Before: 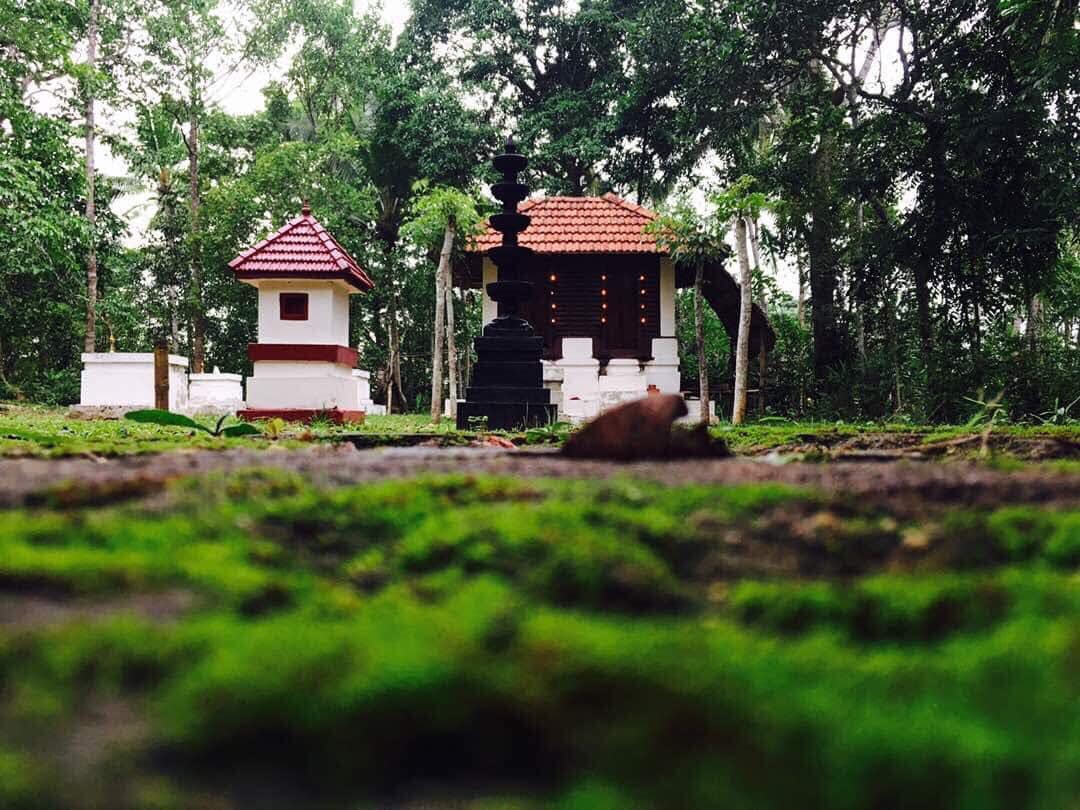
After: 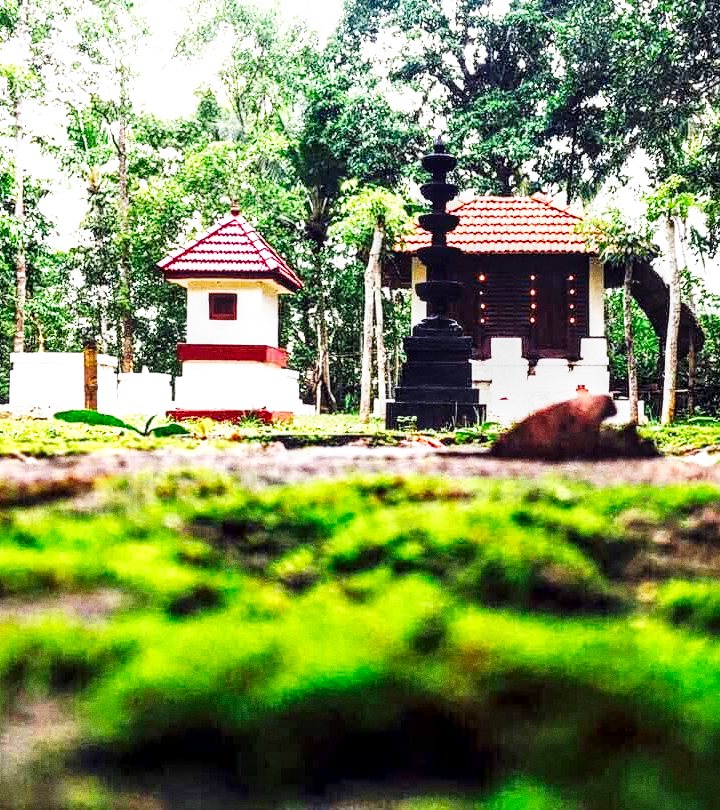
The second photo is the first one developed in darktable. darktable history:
exposure: black level correction 0, exposure 0.7 EV, compensate exposure bias true, compensate highlight preservation false
grain: coarseness 0.09 ISO
local contrast: detail 142%
base curve: curves: ch0 [(0, 0) (0.007, 0.004) (0.027, 0.03) (0.046, 0.07) (0.207, 0.54) (0.442, 0.872) (0.673, 0.972) (1, 1)], preserve colors none
crop and rotate: left 6.617%, right 26.717%
